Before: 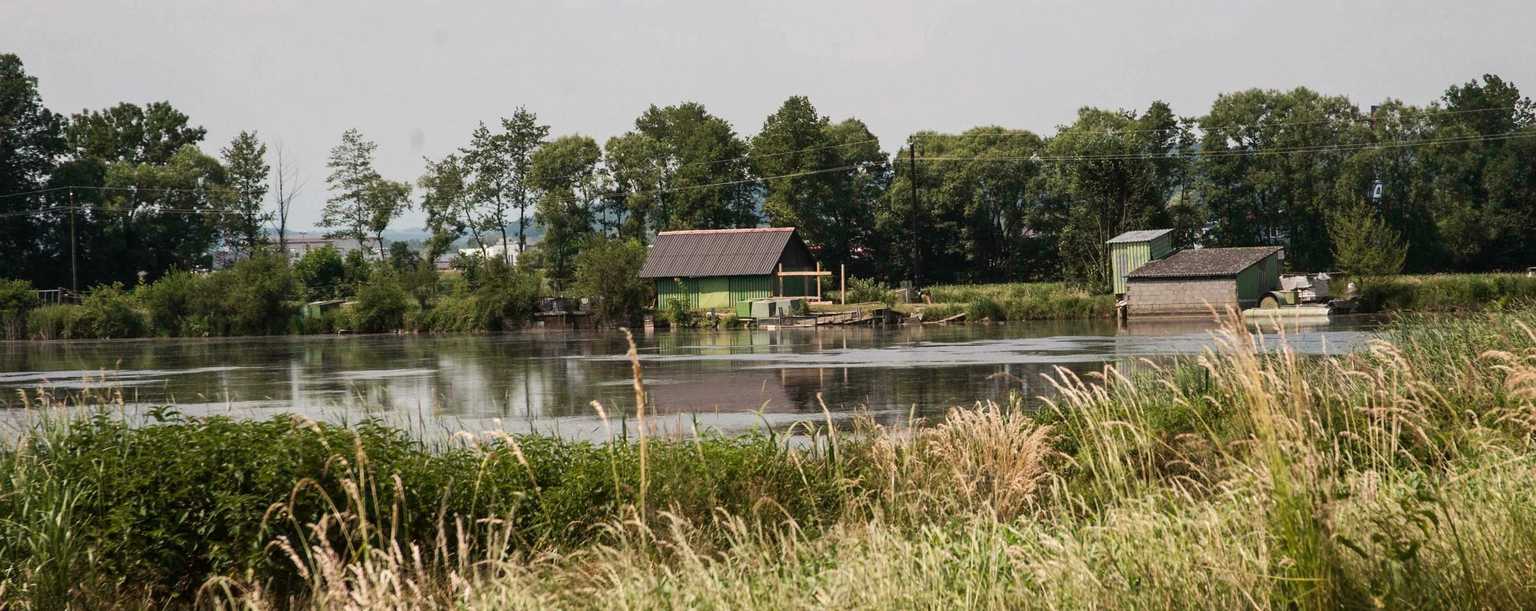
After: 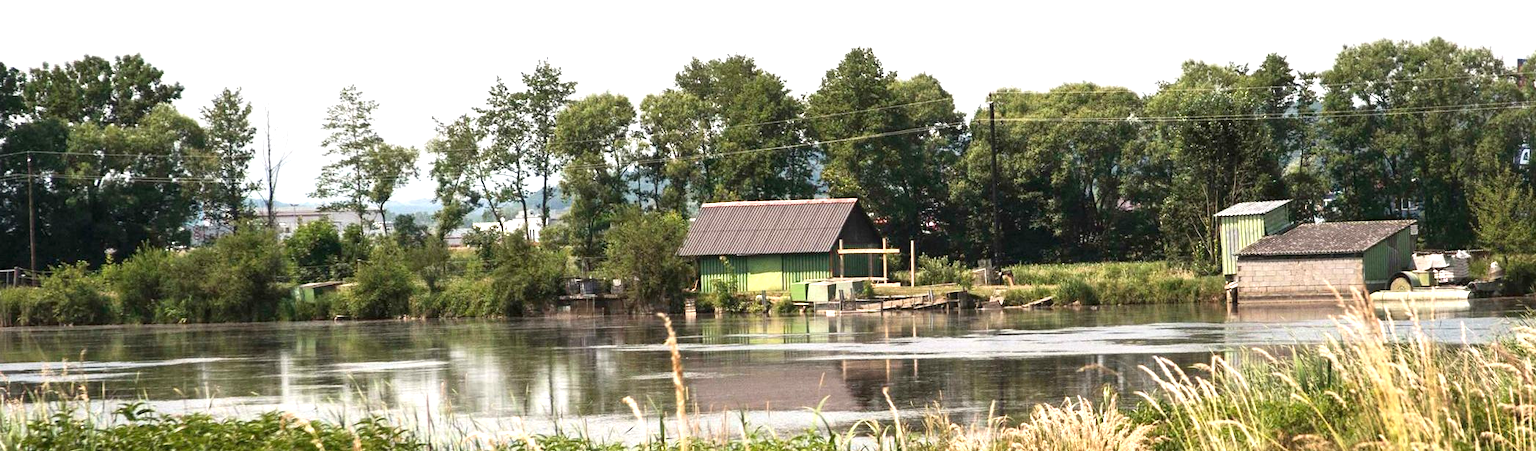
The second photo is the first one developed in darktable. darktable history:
crop: left 3.015%, top 8.969%, right 9.647%, bottom 26.457%
exposure: exposure 1 EV, compensate highlight preservation false
